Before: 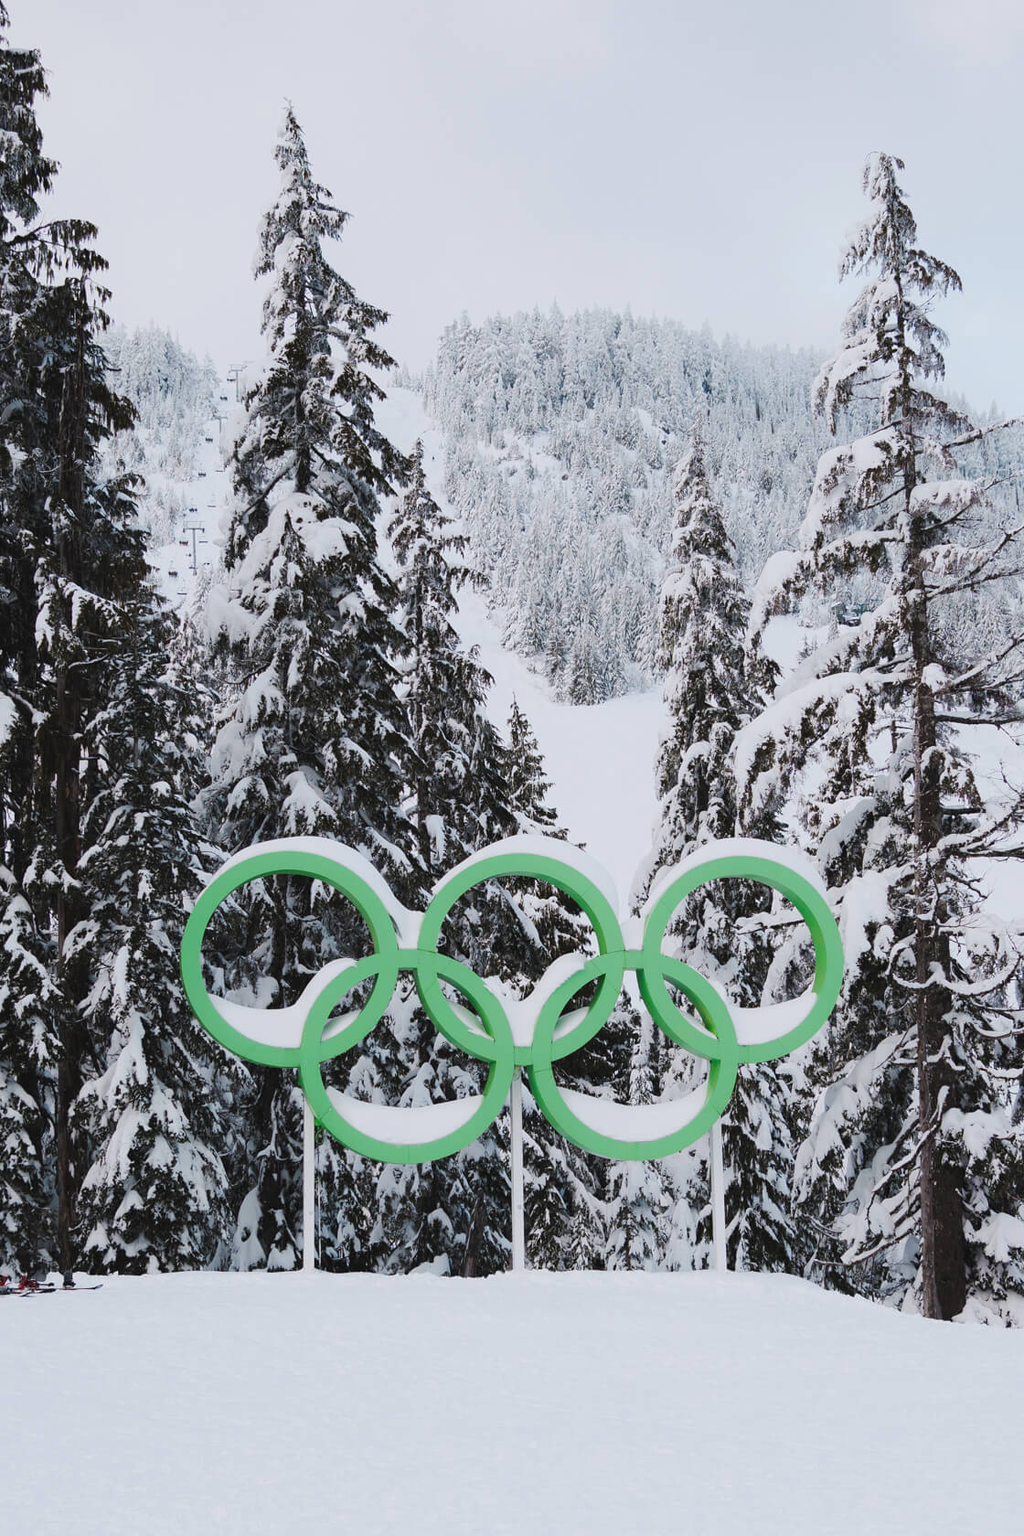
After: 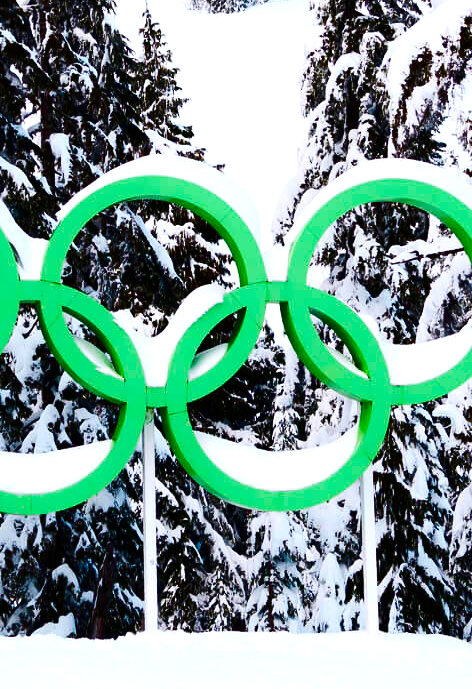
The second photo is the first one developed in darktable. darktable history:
crop: left 37.221%, top 45.169%, right 20.63%, bottom 13.777%
contrast brightness saturation: contrast 0.22, brightness -0.19, saturation 0.24
color balance rgb: global offset › luminance -0.37%, perceptual saturation grading › highlights -17.77%, perceptual saturation grading › mid-tones 33.1%, perceptual saturation grading › shadows 50.52%, perceptual brilliance grading › highlights 20%, perceptual brilliance grading › mid-tones 20%, perceptual brilliance grading › shadows -20%, global vibrance 50%
